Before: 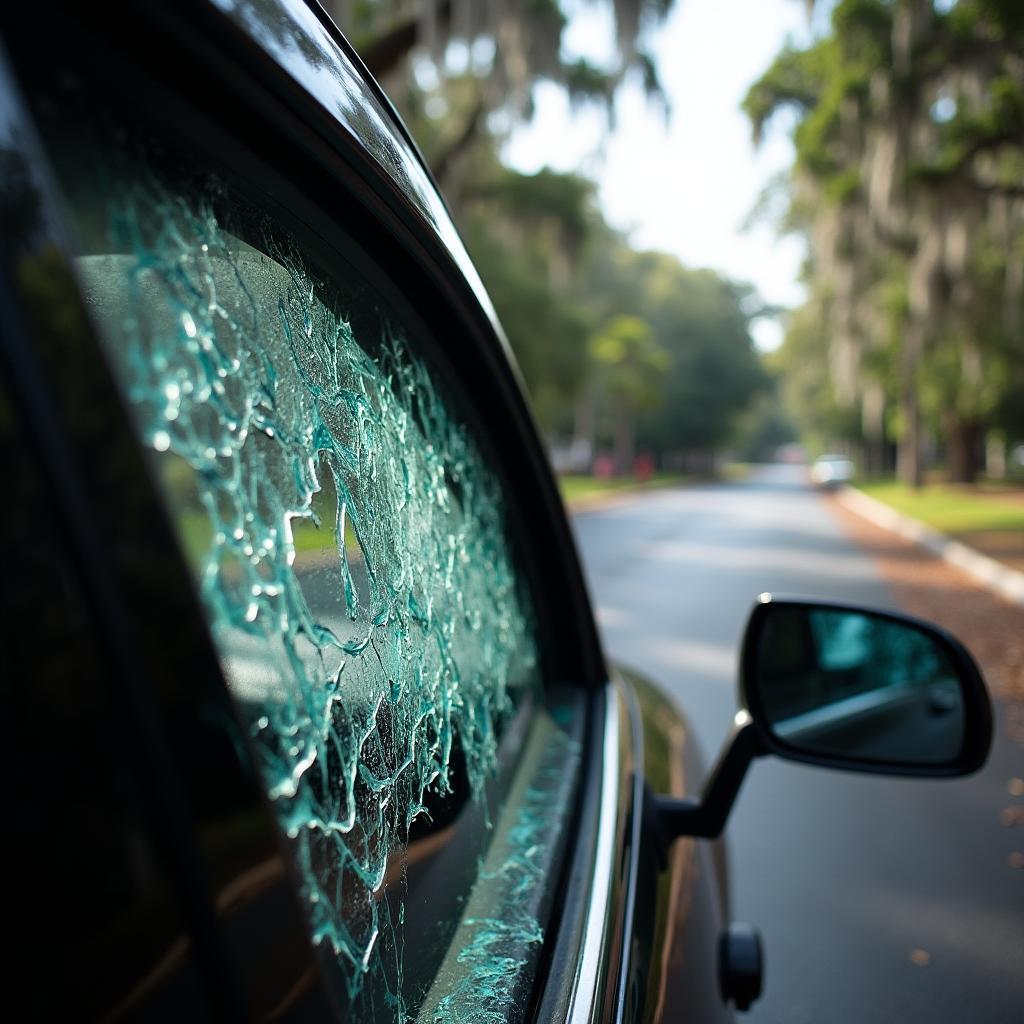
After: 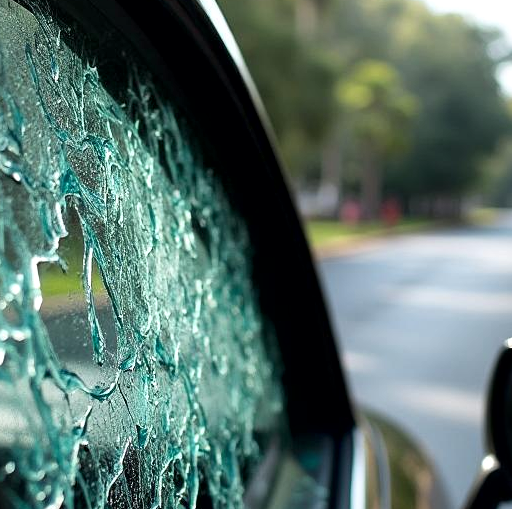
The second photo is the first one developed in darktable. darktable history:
local contrast: mode bilateral grid, contrast 24, coarseness 60, detail 152%, midtone range 0.2
crop: left 24.728%, top 24.997%, right 25.187%, bottom 25.278%
